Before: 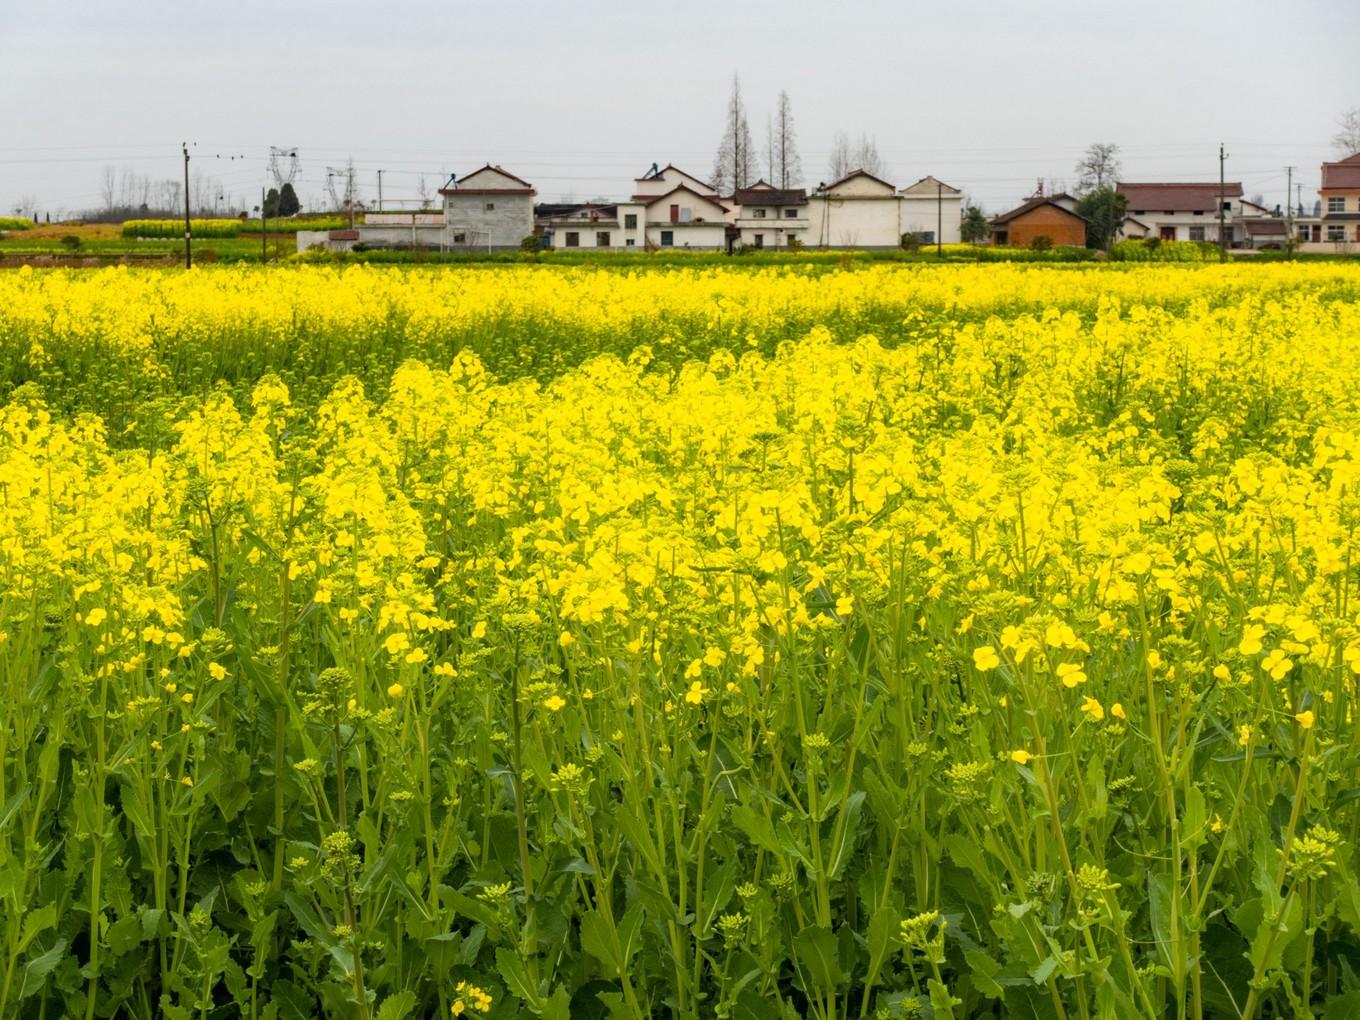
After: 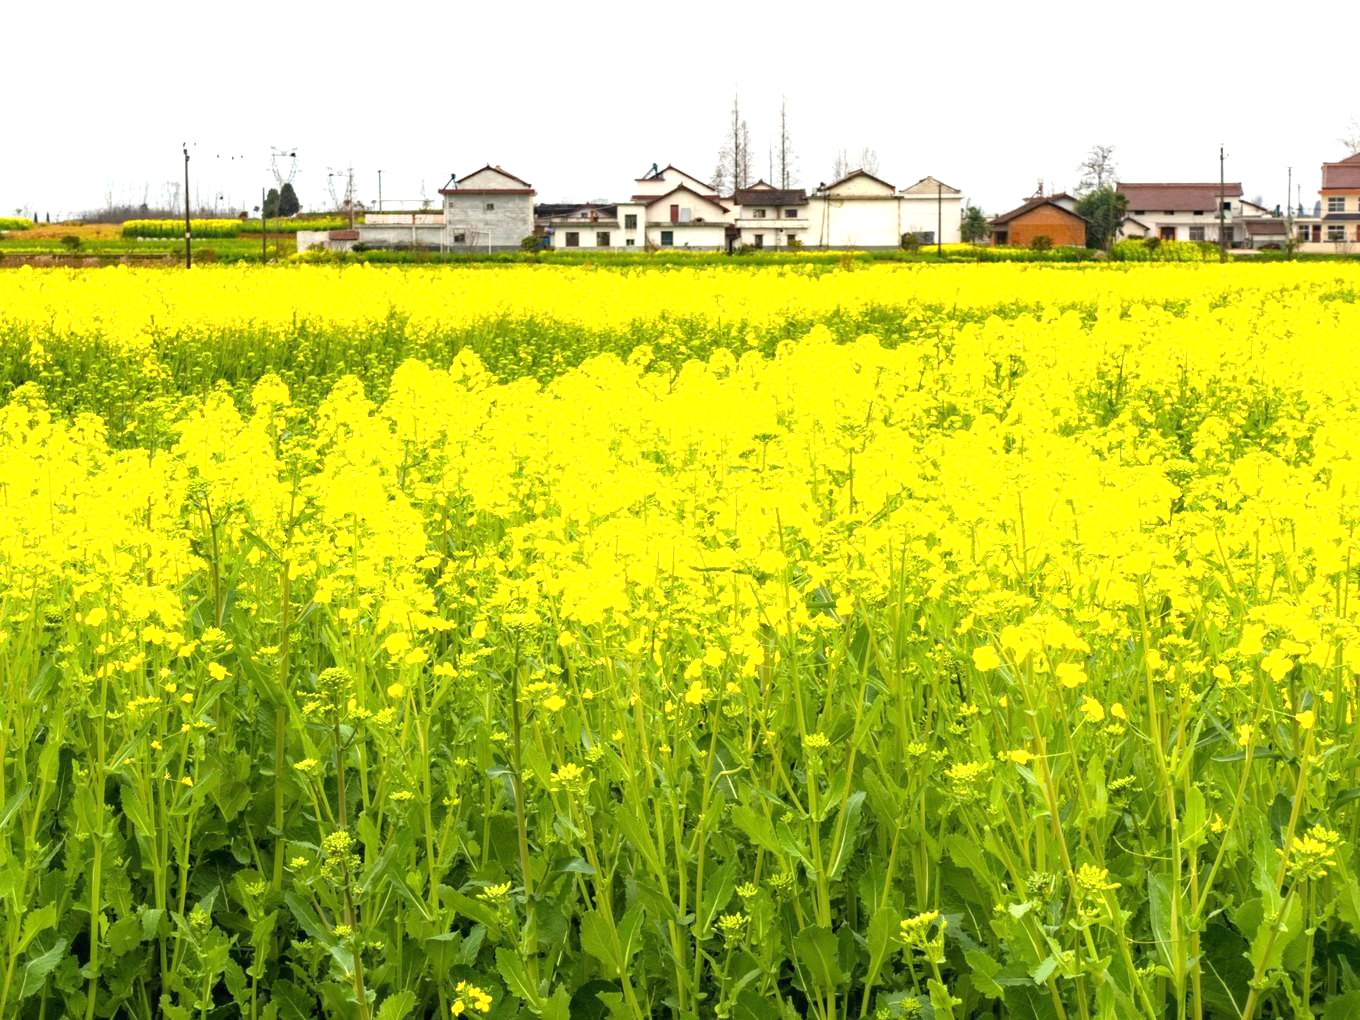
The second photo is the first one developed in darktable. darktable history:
levels: black 3.84%
exposure: exposure 1 EV, compensate highlight preservation false
color correction: highlights b* -0.018
